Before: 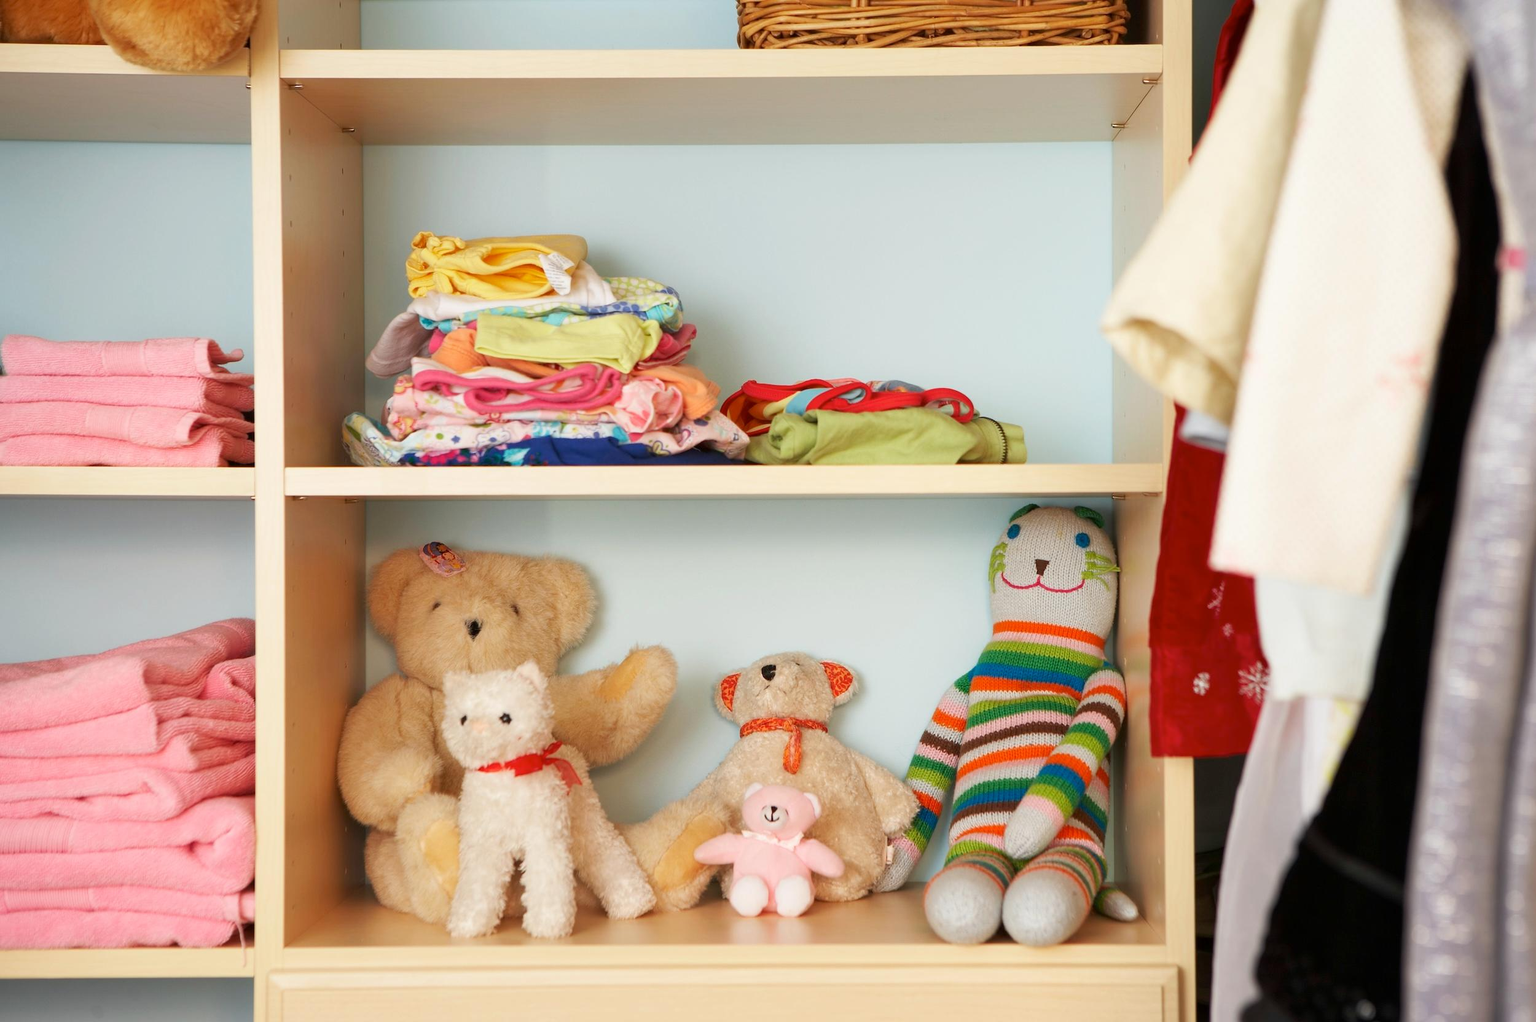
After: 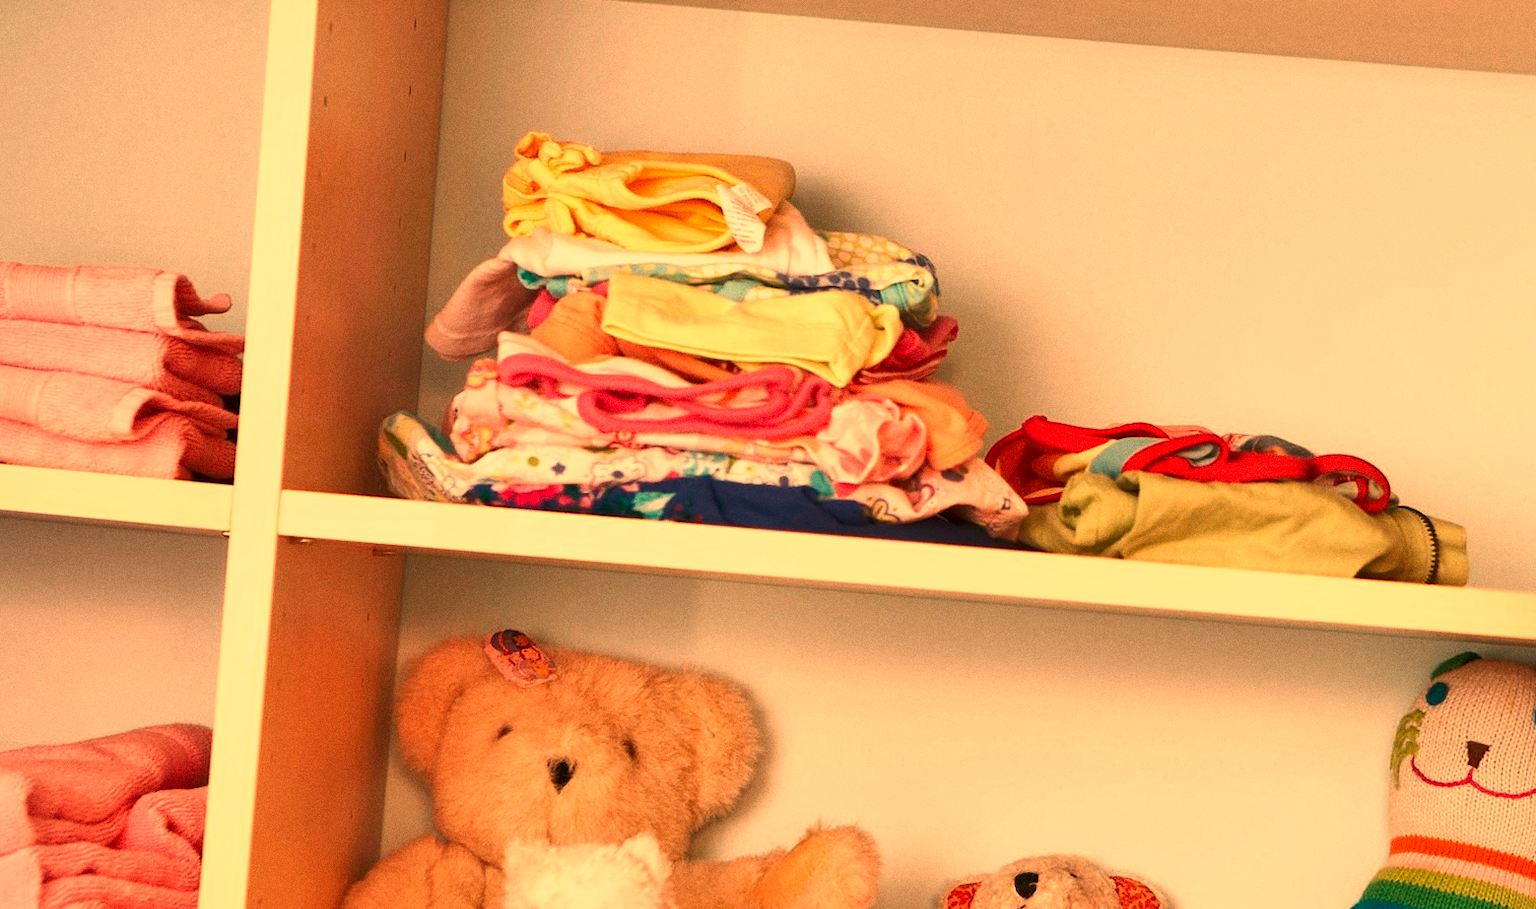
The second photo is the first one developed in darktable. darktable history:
white balance: red 1.467, blue 0.684
local contrast: mode bilateral grid, contrast 20, coarseness 50, detail 120%, midtone range 0.2
grain: coarseness 0.09 ISO
shadows and highlights: highlights color adjustment 0%, soften with gaussian
crop and rotate: angle -4.99°, left 2.122%, top 6.945%, right 27.566%, bottom 30.519%
